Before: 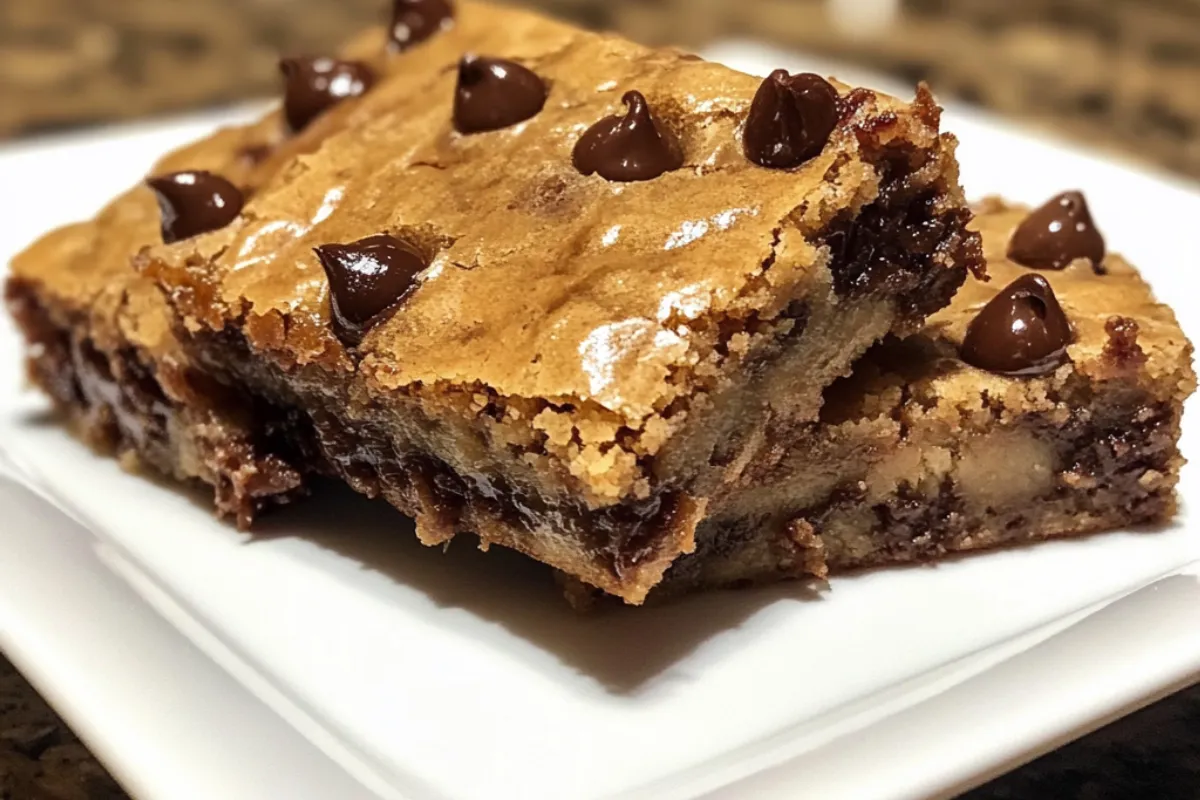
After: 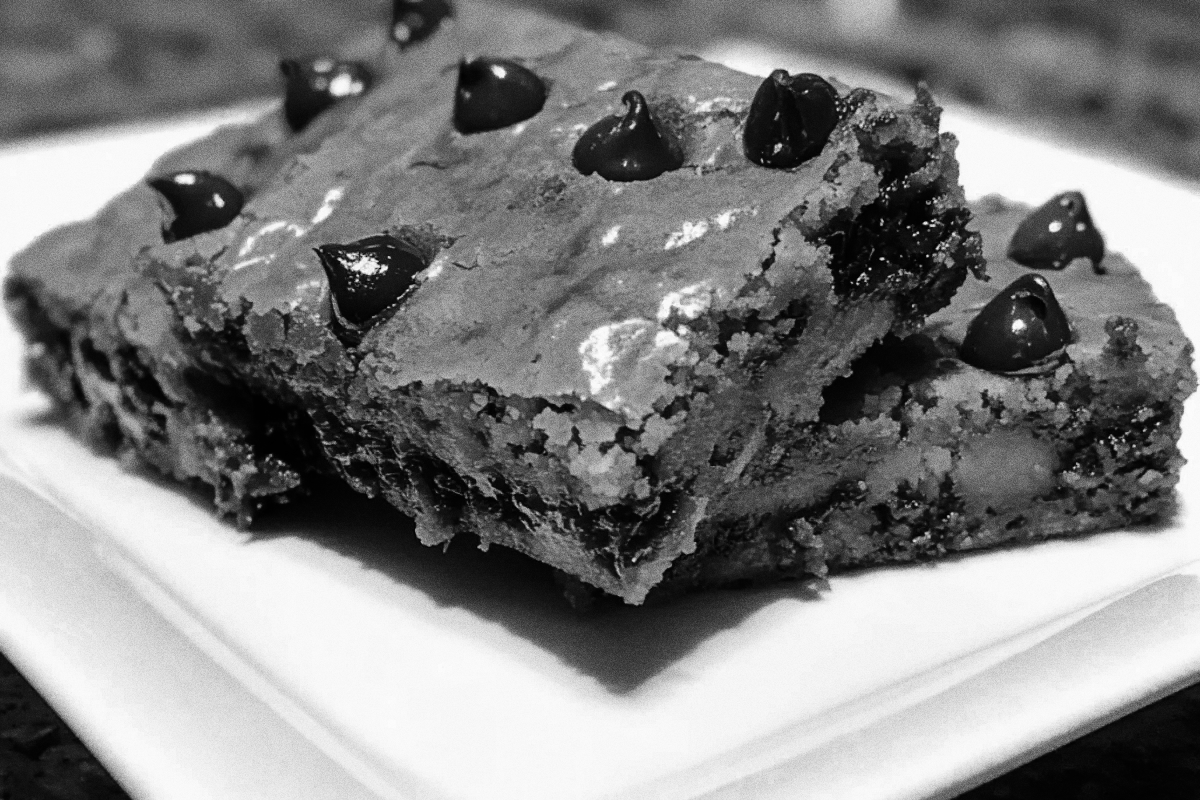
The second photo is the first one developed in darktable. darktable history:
tone curve: curves: ch0 [(0, 0) (0.105, 0.044) (0.195, 0.128) (0.283, 0.283) (0.384, 0.404) (0.485, 0.531) (0.635, 0.7) (0.832, 0.858) (1, 0.977)]; ch1 [(0, 0) (0.161, 0.092) (0.35, 0.33) (0.379, 0.401) (0.448, 0.478) (0.498, 0.503) (0.531, 0.537) (0.586, 0.563) (0.687, 0.648) (1, 1)]; ch2 [(0, 0) (0.359, 0.372) (0.437, 0.437) (0.483, 0.484) (0.53, 0.515) (0.556, 0.553) (0.635, 0.589) (1, 1)], color space Lab, independent channels, preserve colors none
color zones: curves: ch0 [(0.002, 0.589) (0.107, 0.484) (0.146, 0.249) (0.217, 0.352) (0.309, 0.525) (0.39, 0.404) (0.455, 0.169) (0.597, 0.055) (0.724, 0.212) (0.775, 0.691) (0.869, 0.571) (1, 0.587)]; ch1 [(0, 0) (0.143, 0) (0.286, 0) (0.429, 0) (0.571, 0) (0.714, 0) (0.857, 0)]
grain: coarseness 0.09 ISO, strength 40%
